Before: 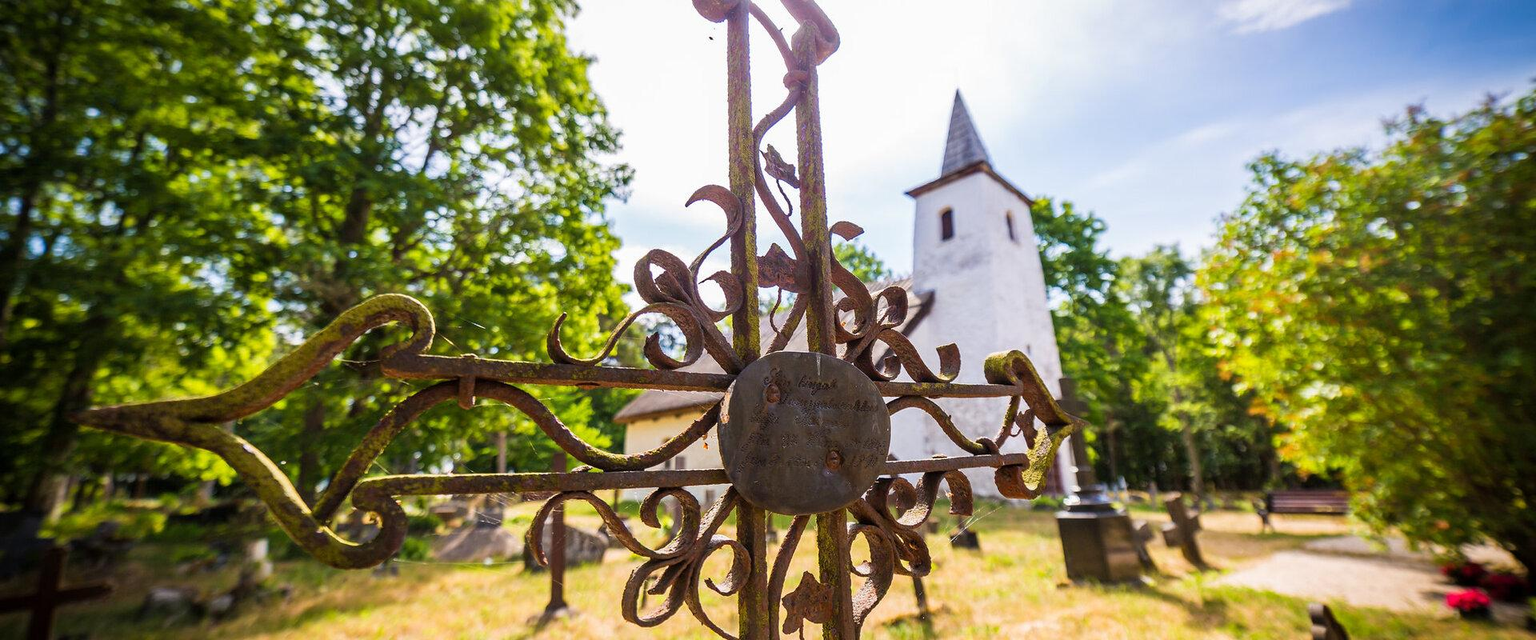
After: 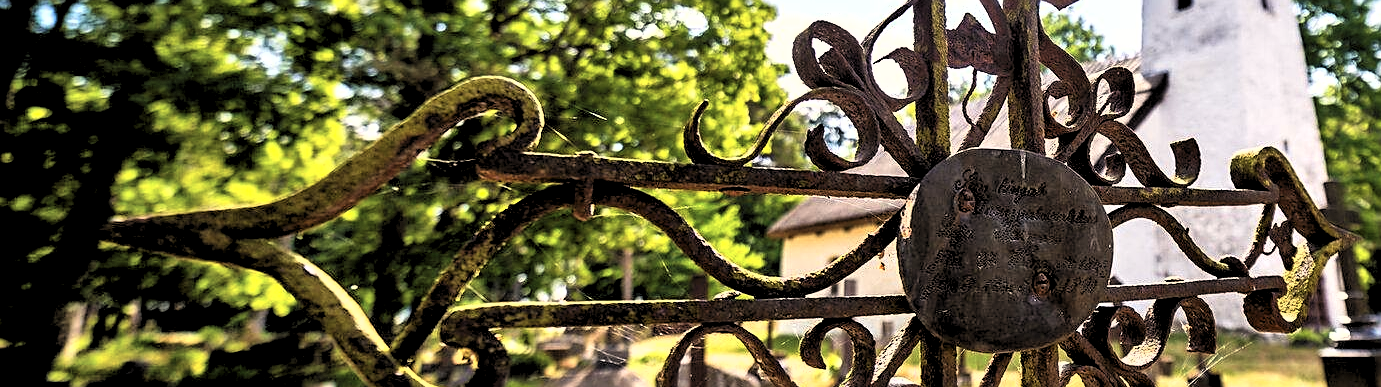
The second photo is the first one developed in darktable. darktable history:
tone curve: curves: ch0 [(0.016, 0.011) (0.21, 0.113) (0.515, 0.476) (0.78, 0.795) (1, 0.981)], color space Lab, independent channels, preserve colors none
sharpen: on, module defaults
levels: levels [0.182, 0.542, 0.902]
color balance rgb: highlights gain › chroma 2.053%, highlights gain › hue 74.02°, linear chroma grading › shadows -7.231%, linear chroma grading › highlights -6.313%, linear chroma grading › global chroma -10.262%, linear chroma grading › mid-tones -8.155%, perceptual saturation grading › global saturation 0.084%, global vibrance 20%
tone equalizer: -7 EV 0.159 EV, -6 EV 0.563 EV, -5 EV 1.16 EV, -4 EV 1.33 EV, -3 EV 1.12 EV, -2 EV 0.6 EV, -1 EV 0.163 EV
shadows and highlights: shadows 36.75, highlights -27.65, soften with gaussian
crop: top 36.401%, right 28.042%, bottom 15.174%
